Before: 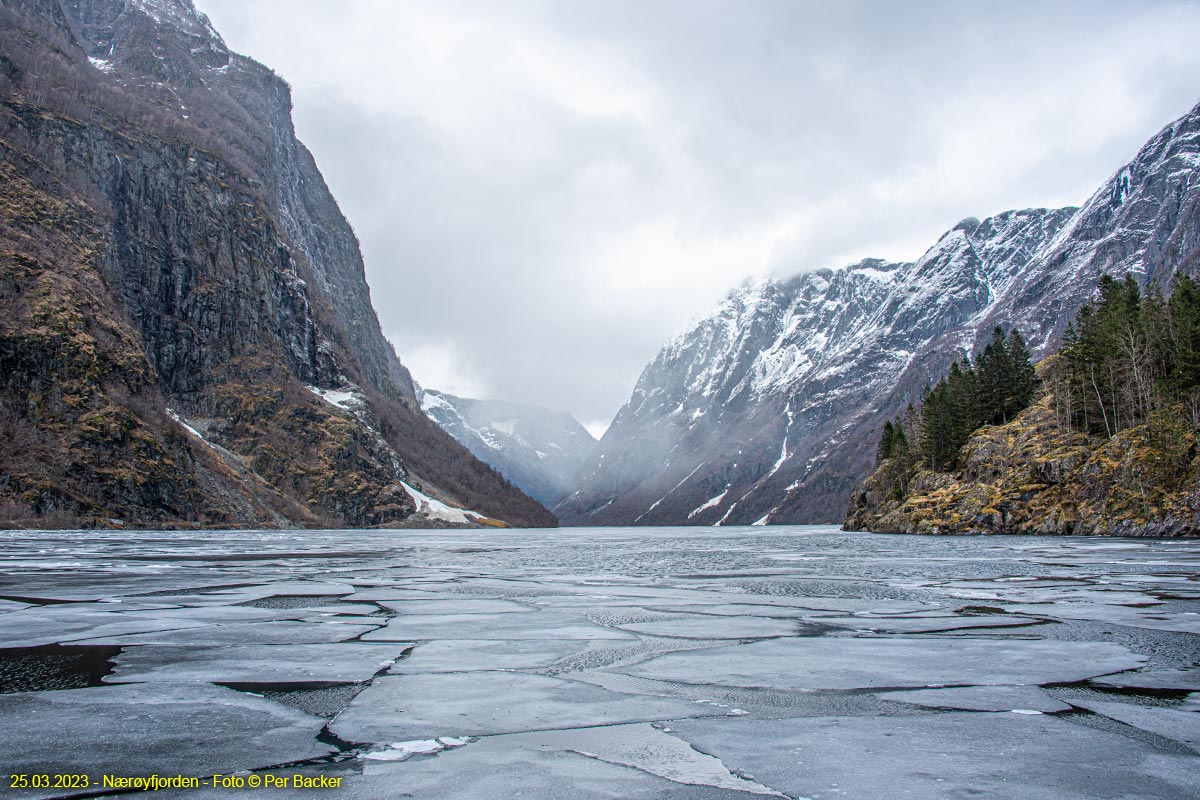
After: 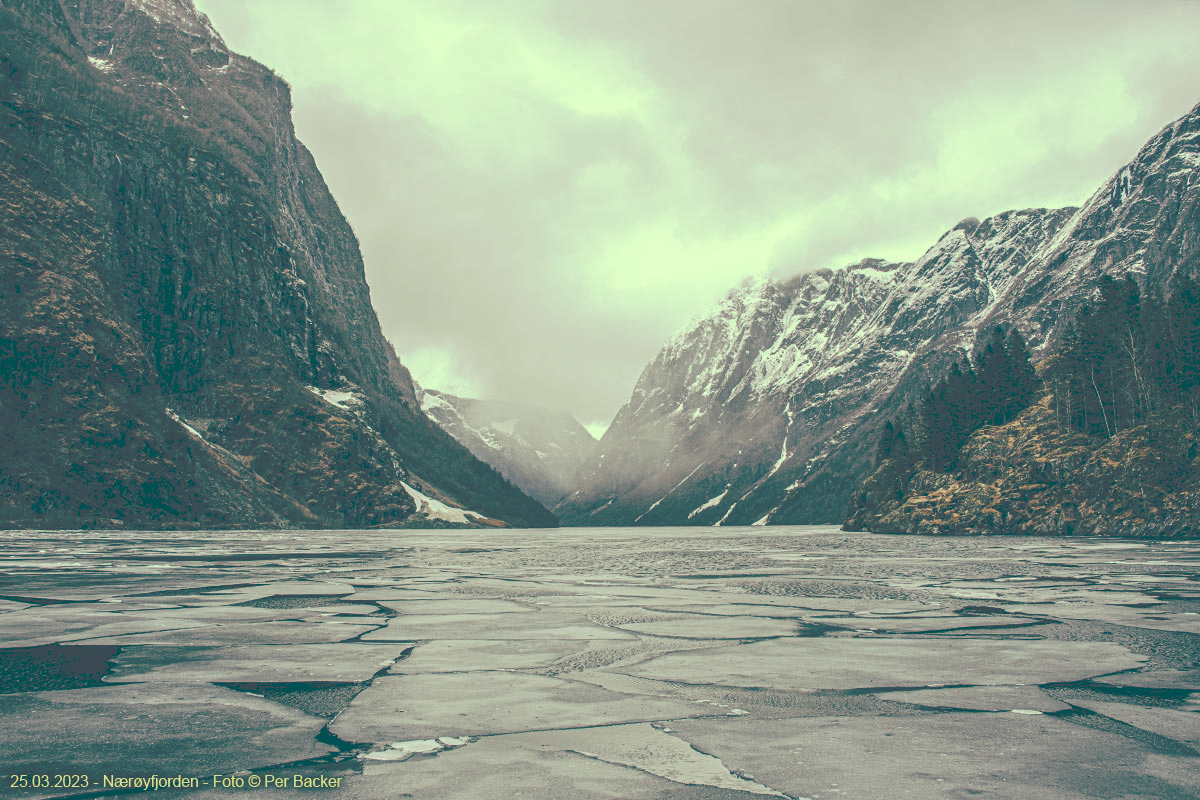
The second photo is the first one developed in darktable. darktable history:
tone curve: curves: ch0 [(0, 0) (0.003, 0.284) (0.011, 0.284) (0.025, 0.288) (0.044, 0.29) (0.069, 0.292) (0.1, 0.296) (0.136, 0.298) (0.177, 0.305) (0.224, 0.312) (0.277, 0.327) (0.335, 0.362) (0.399, 0.407) (0.468, 0.464) (0.543, 0.537) (0.623, 0.62) (0.709, 0.71) (0.801, 0.79) (0.898, 0.862) (1, 1)], preserve colors none
color look up table: target L [95.61, 91.14, 79.4, 73.12, 73.57, 65.23, 53.37, 46.97, 48.45, 45.34, 39.14, 23.46, 202.07, 78.76, 77.61, 72.51, 63.5, 61.74, 60.22, 52.81, 53.53, 46.1, 41.91, 33.79, 32.15, 20.92, 94.18, 91.01, 65.67, 87.7, 74.11, 66.46, 56.28, 47.08, 65.42, 38.37, 37.17, 38.24, 15.82, 13.63, 14.12, 14.35, 87.27, 64.3, 67.6, 51.9, 36.85, 25.08, 21.39], target a [-16.9, -21.81, -41.83, -39.2, -5.491, -28.39, -44.07, -31.7, -30.25, -22.09, -11.22, -61.5, 0, 3.072, 8.91, 22.62, 3.056, 23.39, 34.7, 3.861, 38.45, 15.11, 24.54, -0.217, 15.38, -39.63, -5.192, -0.688, 11.22, 2.833, 8.881, 2.534, 32.57, -0.337, 15.58, -7.804, 3.717, 10.5, -42.53, -34.04, -38.03, -36.94, -25.79, -32.79, -2.869, -23.54, -24.77, -53.73, -54.32], target b [34.33, 39.75, 29.79, 15.31, 21.1, 21.7, 22.06, 16.41, 9.79, 0.651, 8.15, -11.85, -0.001, 42.31, 26.25, 24.91, 31.42, 37.18, 34.65, 7.274, 14.97, 15.87, 3.759, -3.214, 4.096, -15.26, 19.9, 15.77, 11.95, 12.23, 8.747, -15.9, 1.731, -3.124, -1.878, -18.84, -13.94, -31.28, -25.25, -35.78, -27.43, -32.35, 11.15, 4.881, 7.535, -14.46, -9.76, -14.48, -23.06], num patches 49
